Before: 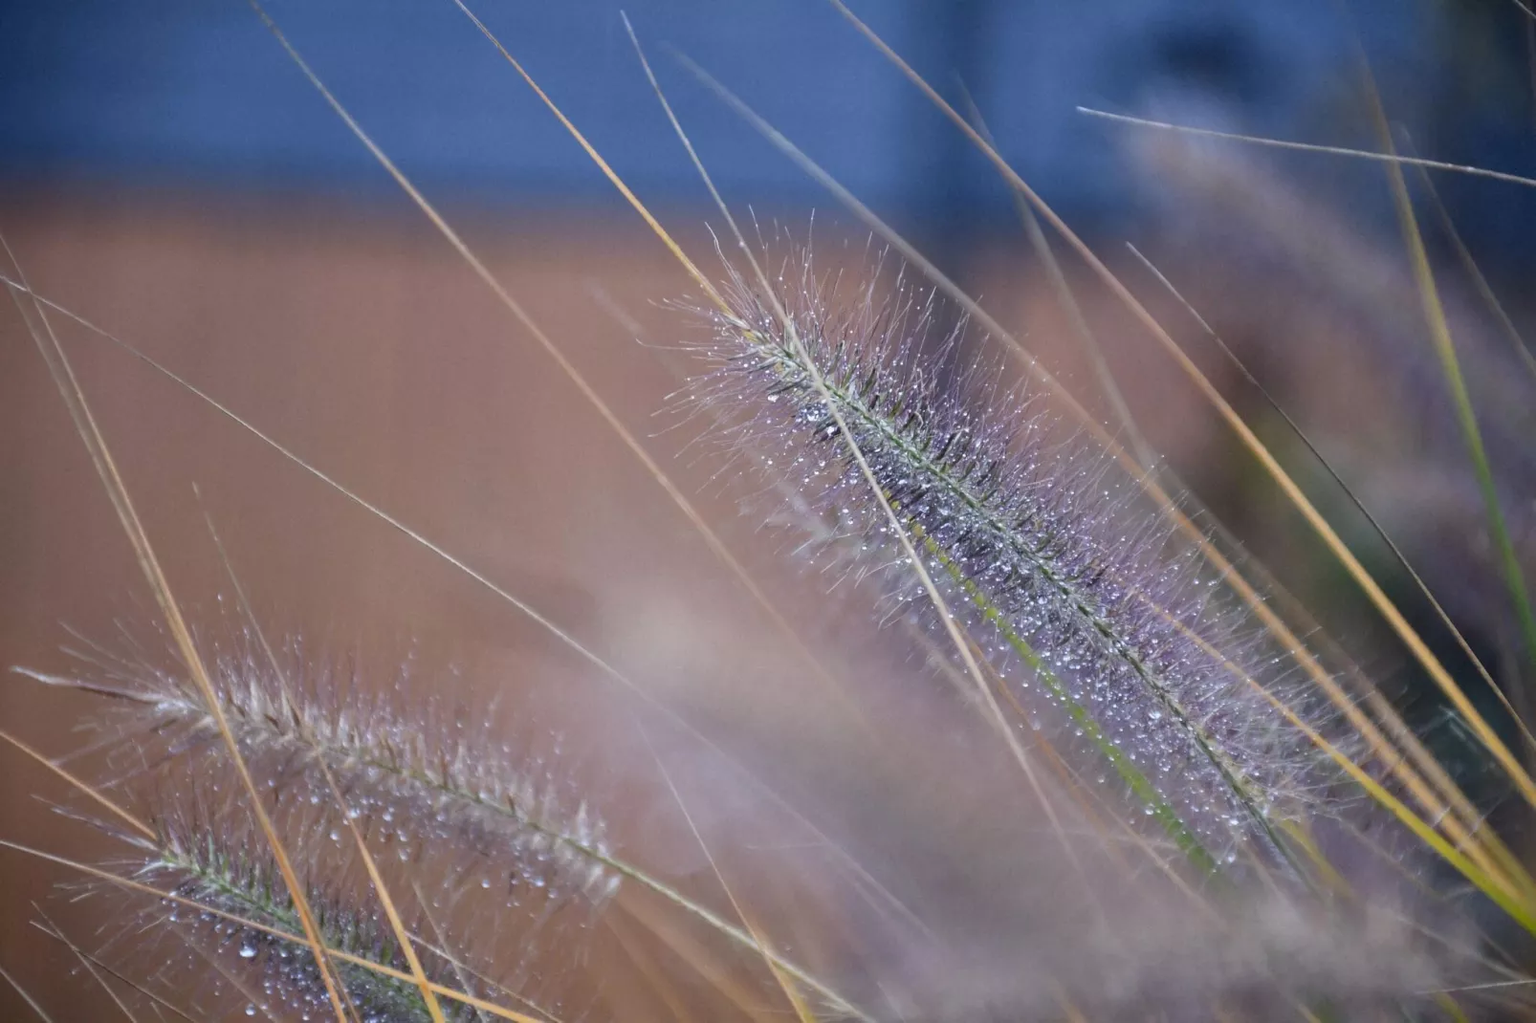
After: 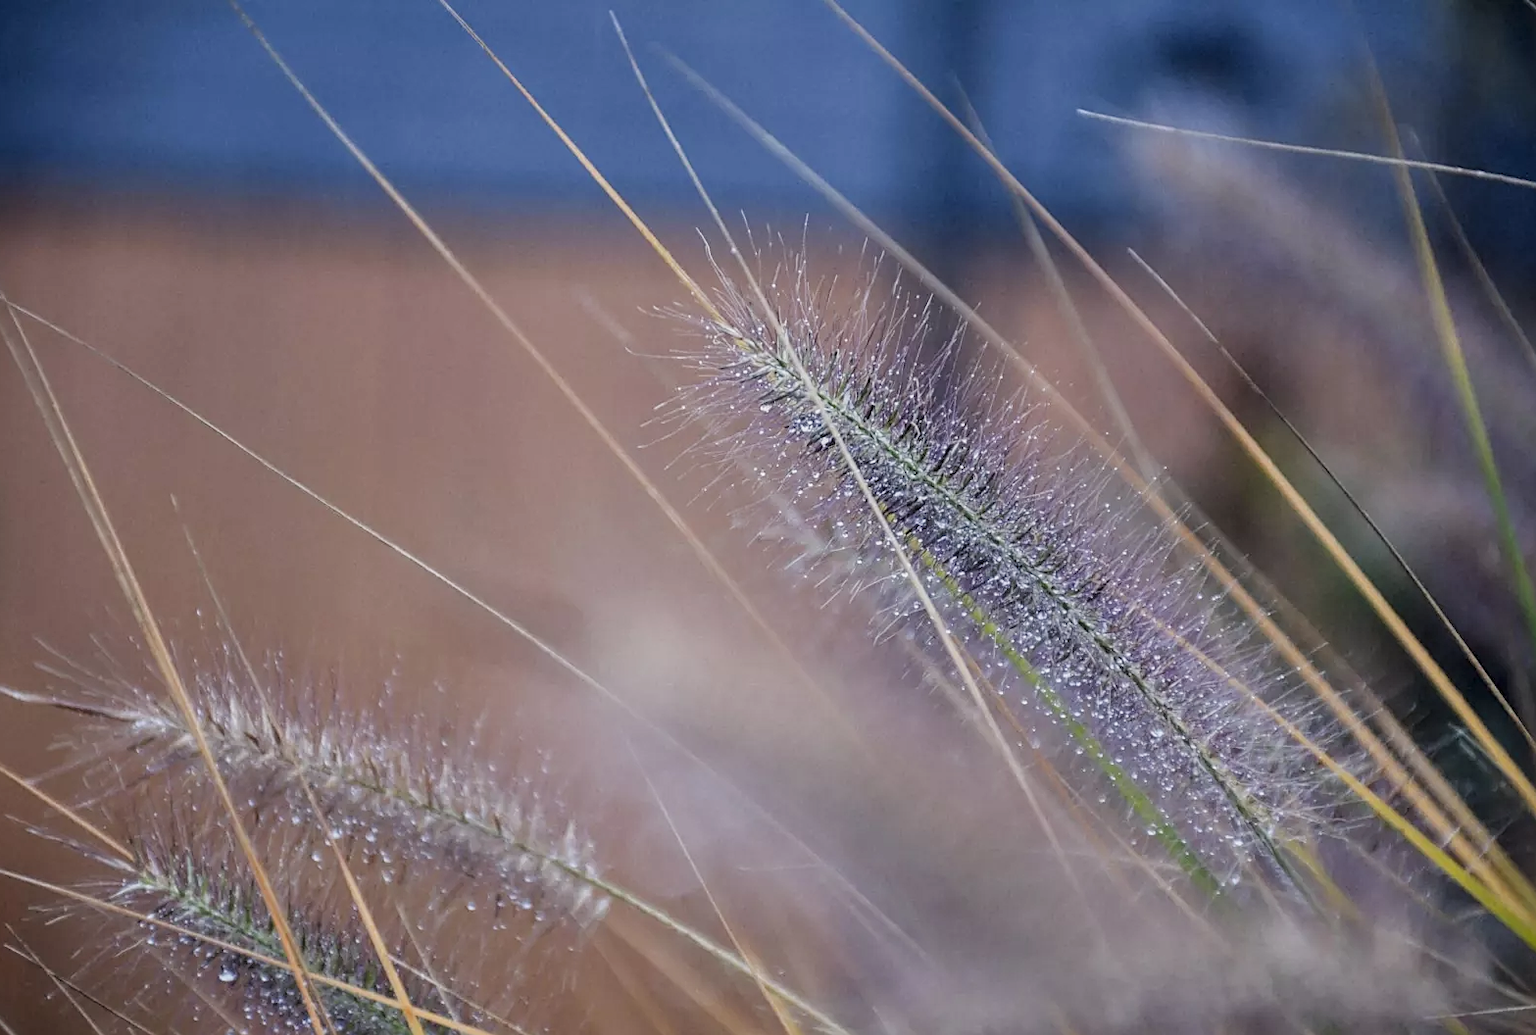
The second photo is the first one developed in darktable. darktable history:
sharpen: on, module defaults
local contrast: on, module defaults
filmic rgb: white relative exposure 3.9 EV, hardness 4.26
crop and rotate: left 1.774%, right 0.633%, bottom 1.28%
